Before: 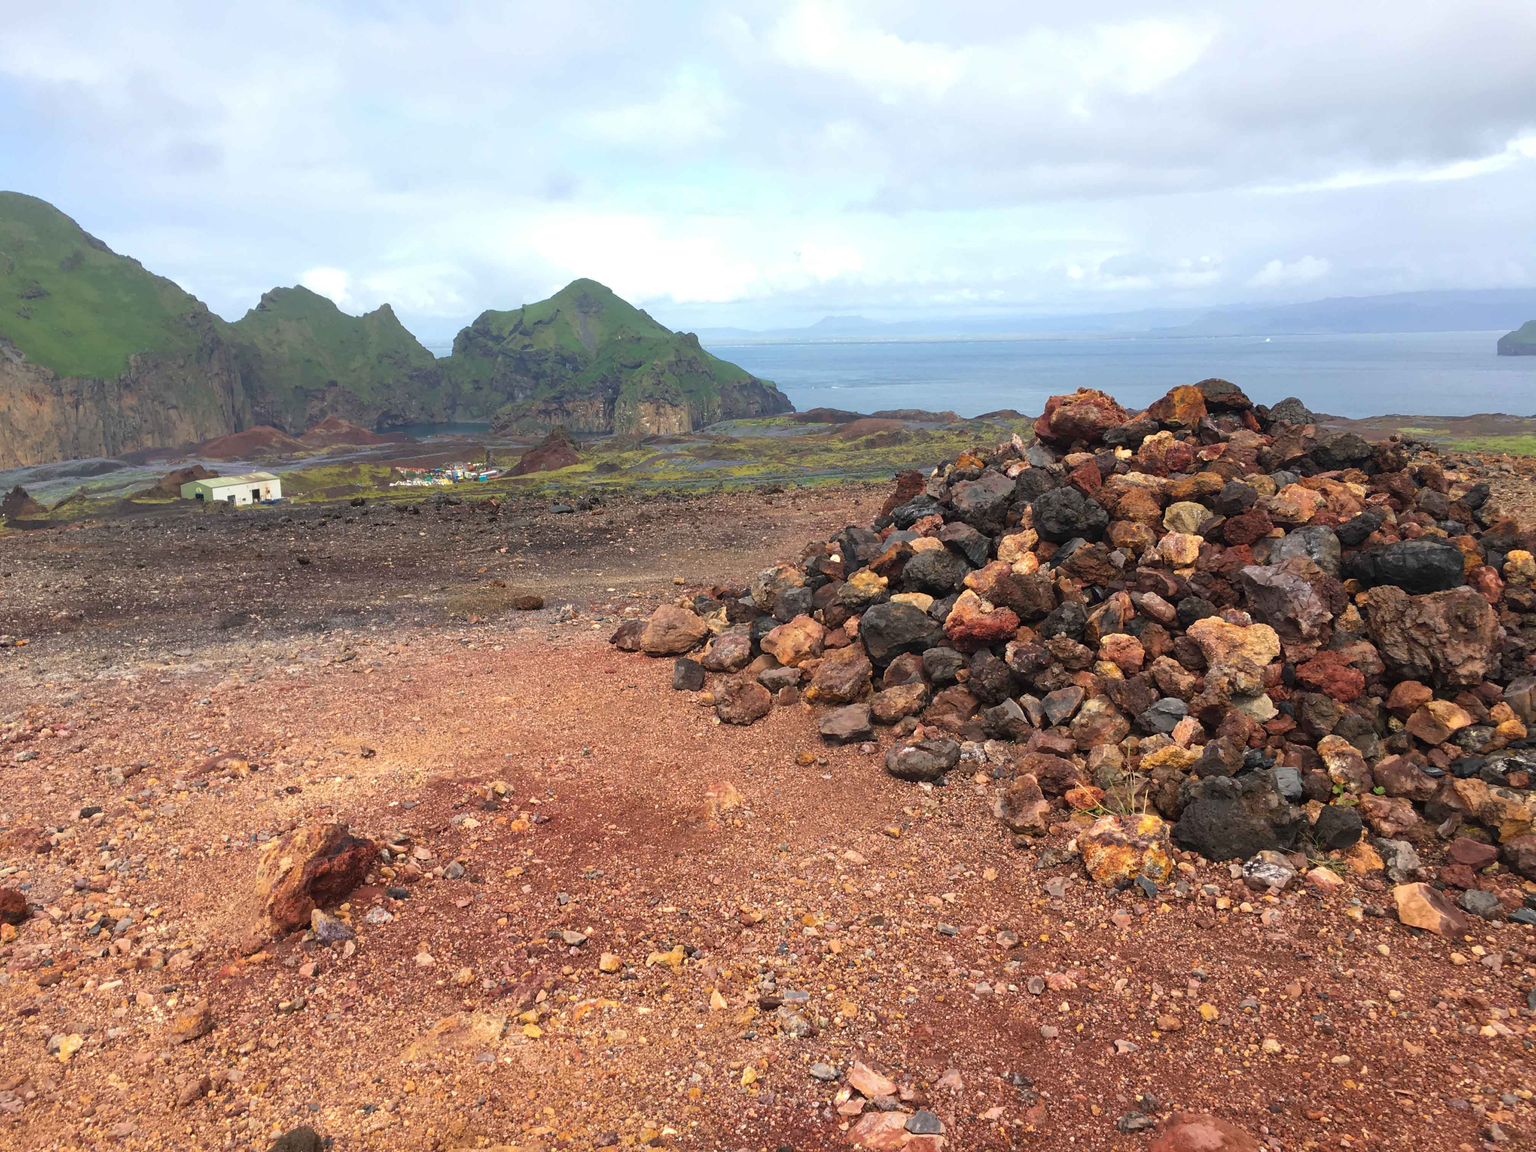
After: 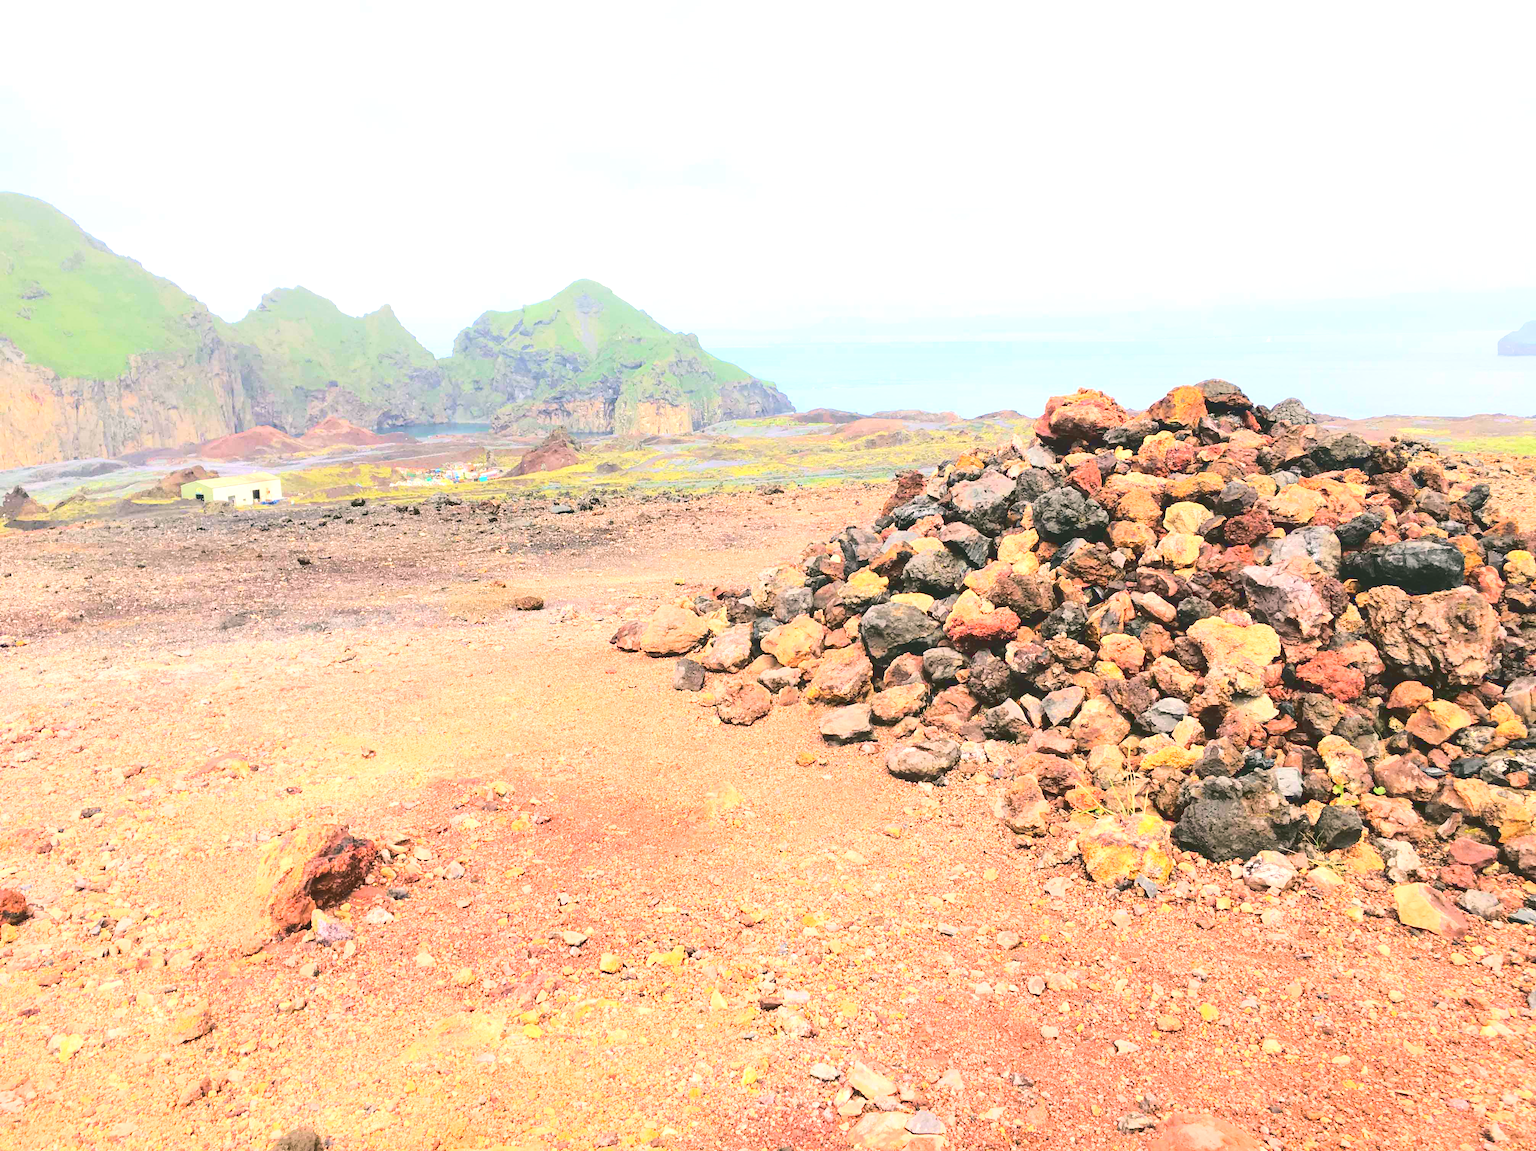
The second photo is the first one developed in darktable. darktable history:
tone curve: curves: ch0 [(0, 0) (0.003, 0.17) (0.011, 0.17) (0.025, 0.17) (0.044, 0.168) (0.069, 0.167) (0.1, 0.173) (0.136, 0.181) (0.177, 0.199) (0.224, 0.226) (0.277, 0.271) (0.335, 0.333) (0.399, 0.419) (0.468, 0.52) (0.543, 0.621) (0.623, 0.716) (0.709, 0.795) (0.801, 0.867) (0.898, 0.914) (1, 1)], color space Lab, linked channels, preserve colors none
crop: bottom 0.06%
exposure: black level correction 0, exposure 1.098 EV, compensate exposure bias true, compensate highlight preservation false
base curve: curves: ch0 [(0, 0) (0.028, 0.03) (0.121, 0.232) (0.46, 0.748) (0.859, 0.968) (1, 1)]
color correction: highlights a* 4.01, highlights b* 4.92, shadows a* -7.78, shadows b* 4.77
